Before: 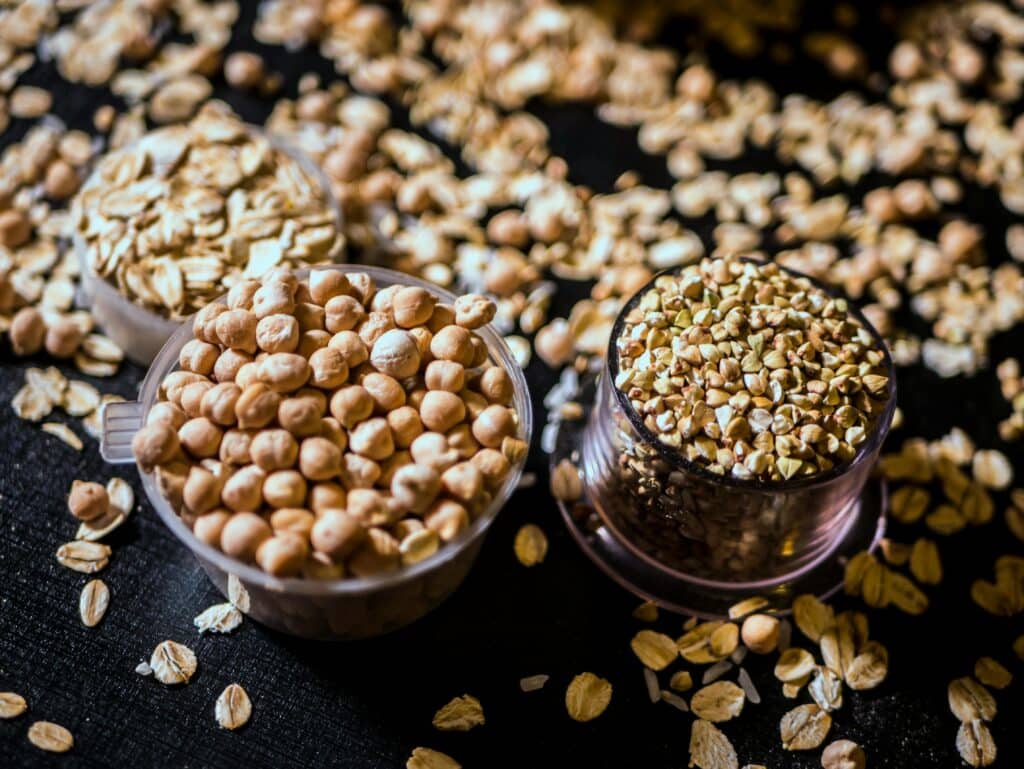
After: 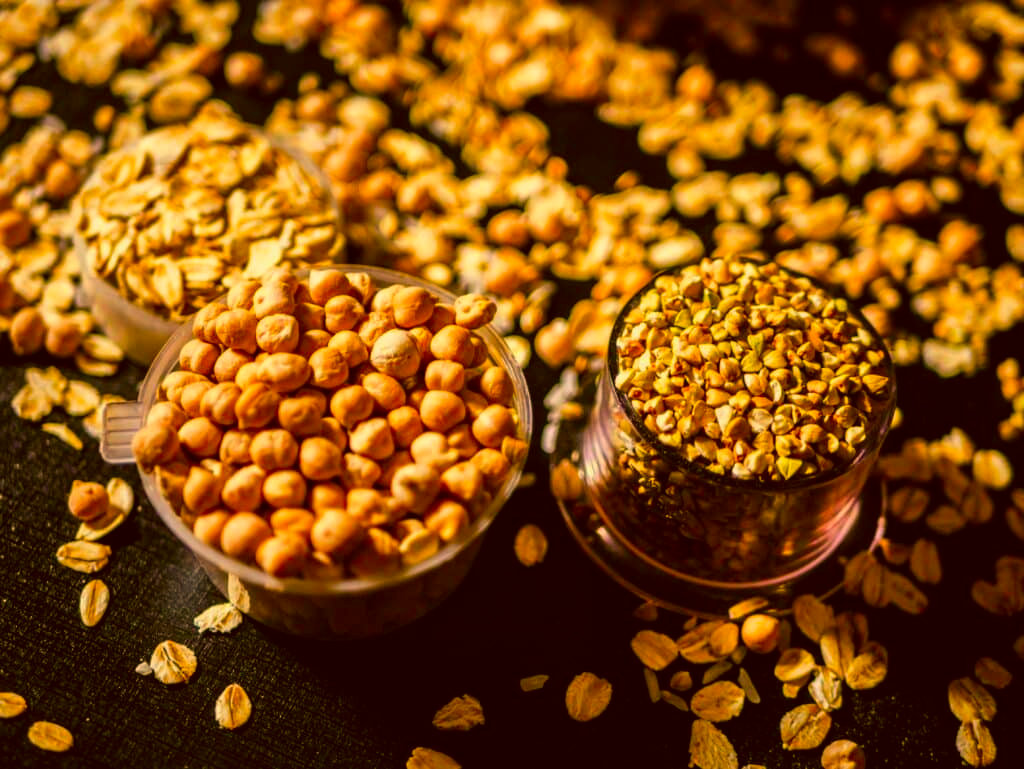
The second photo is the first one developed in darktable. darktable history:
color correction: highlights a* 10.6, highlights b* 29.84, shadows a* 2.75, shadows b* 17.51, saturation 1.72
